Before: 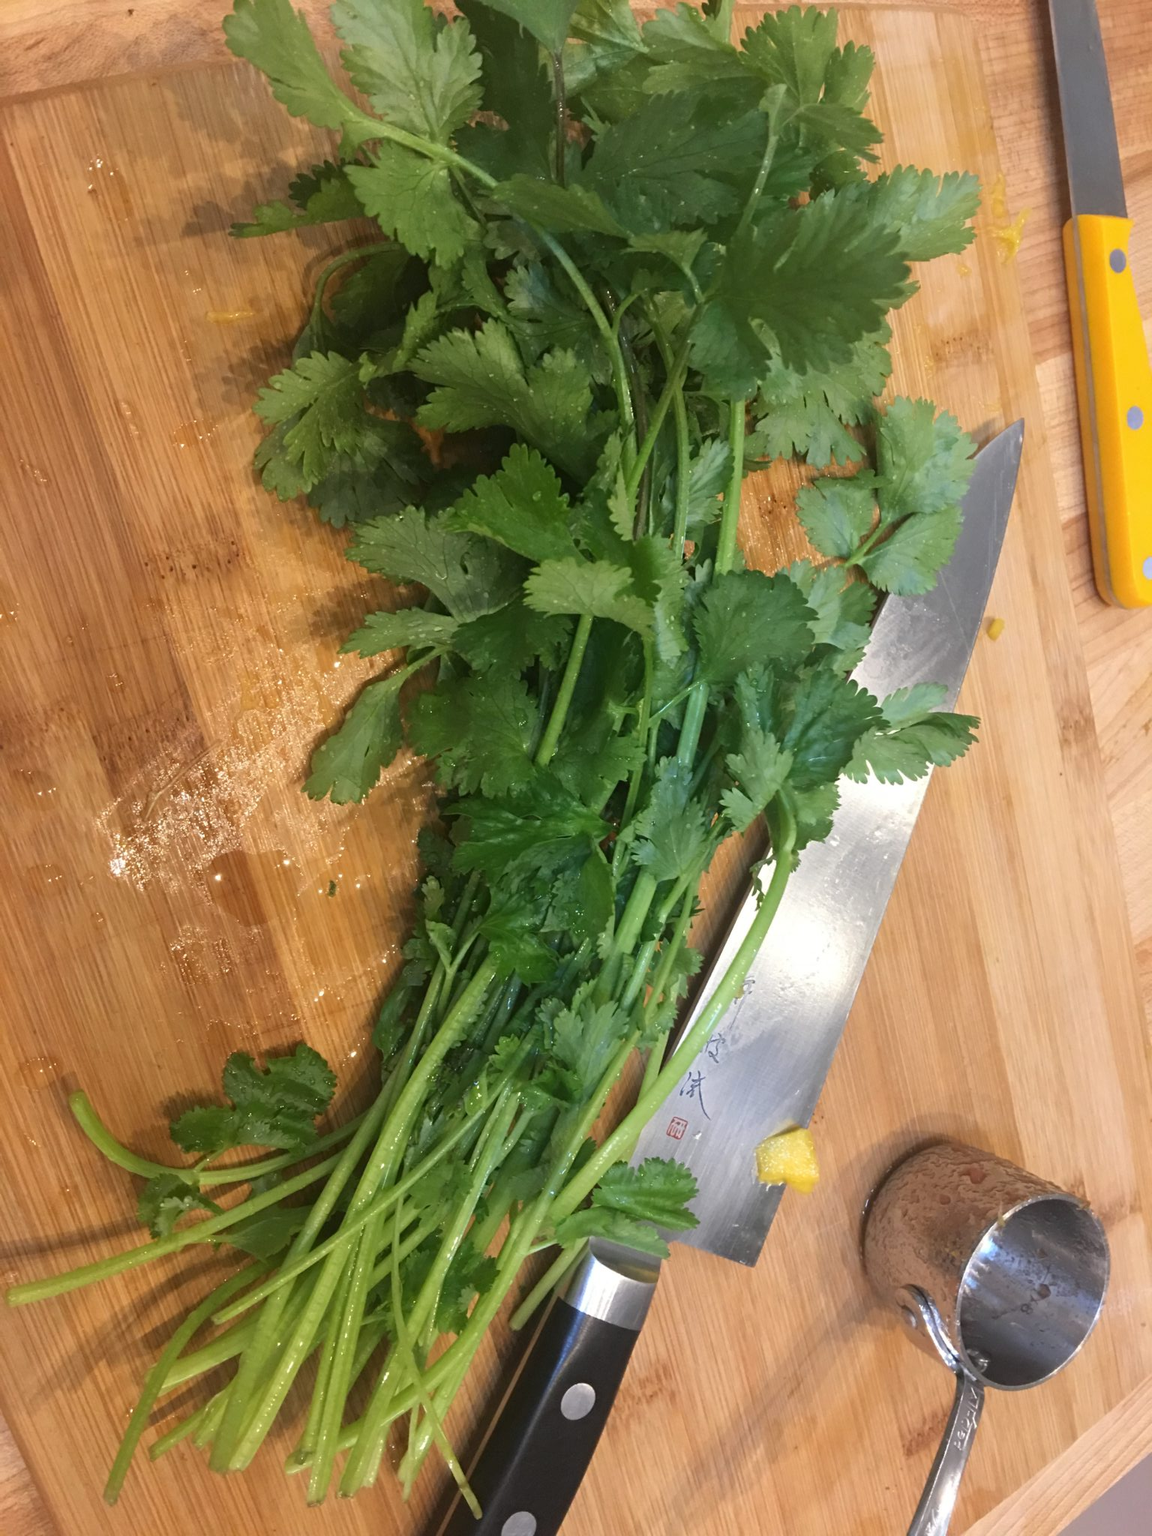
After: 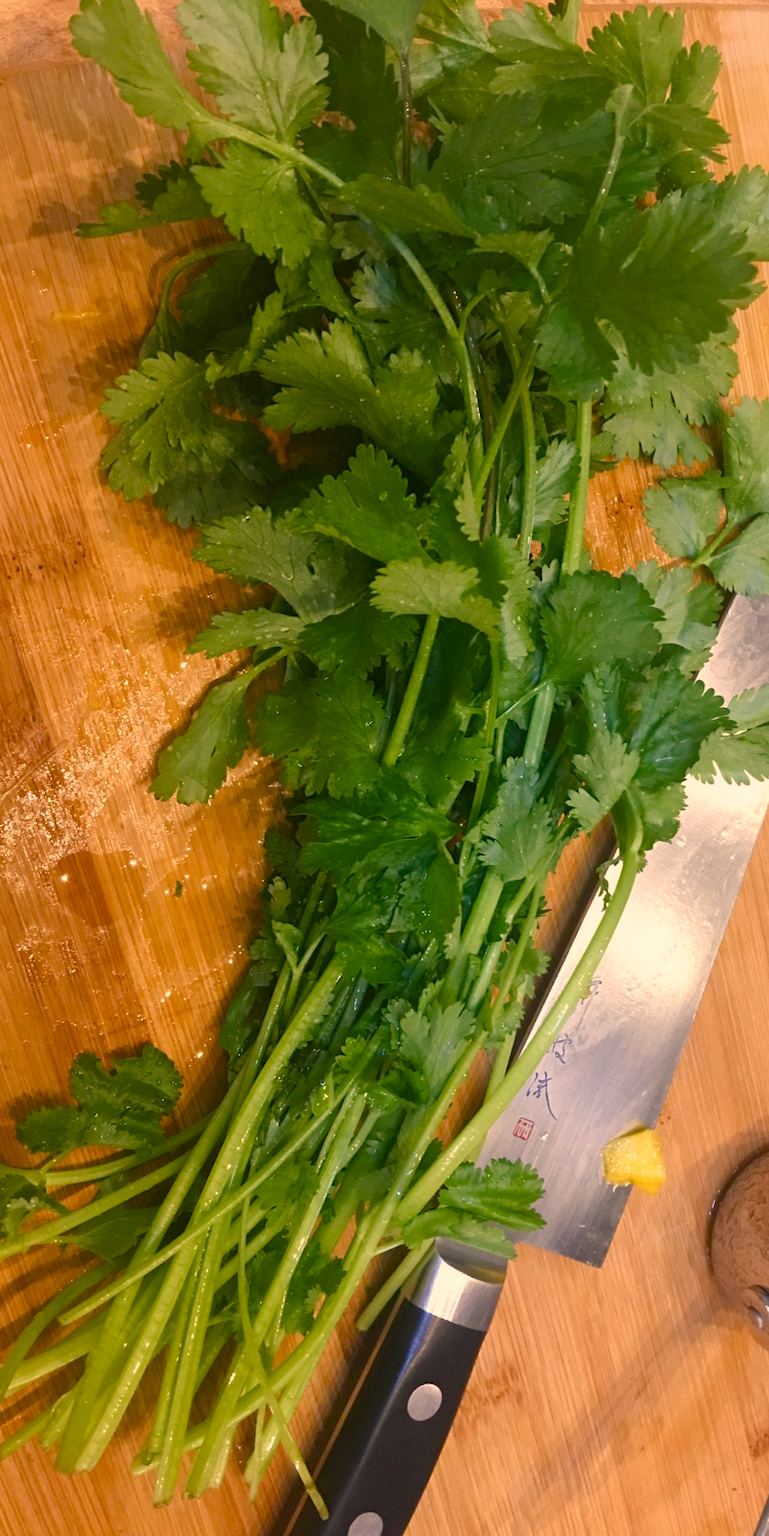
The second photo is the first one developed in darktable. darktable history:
color correction: highlights a* 11.51, highlights b* 11.99
crop and rotate: left 13.379%, right 19.878%
color balance rgb: power › chroma 0.477%, power › hue 260.62°, highlights gain › chroma 3.097%, highlights gain › hue 77.08°, perceptual saturation grading › global saturation 20%, perceptual saturation grading › highlights -25.758%, perceptual saturation grading › shadows 50.22%
